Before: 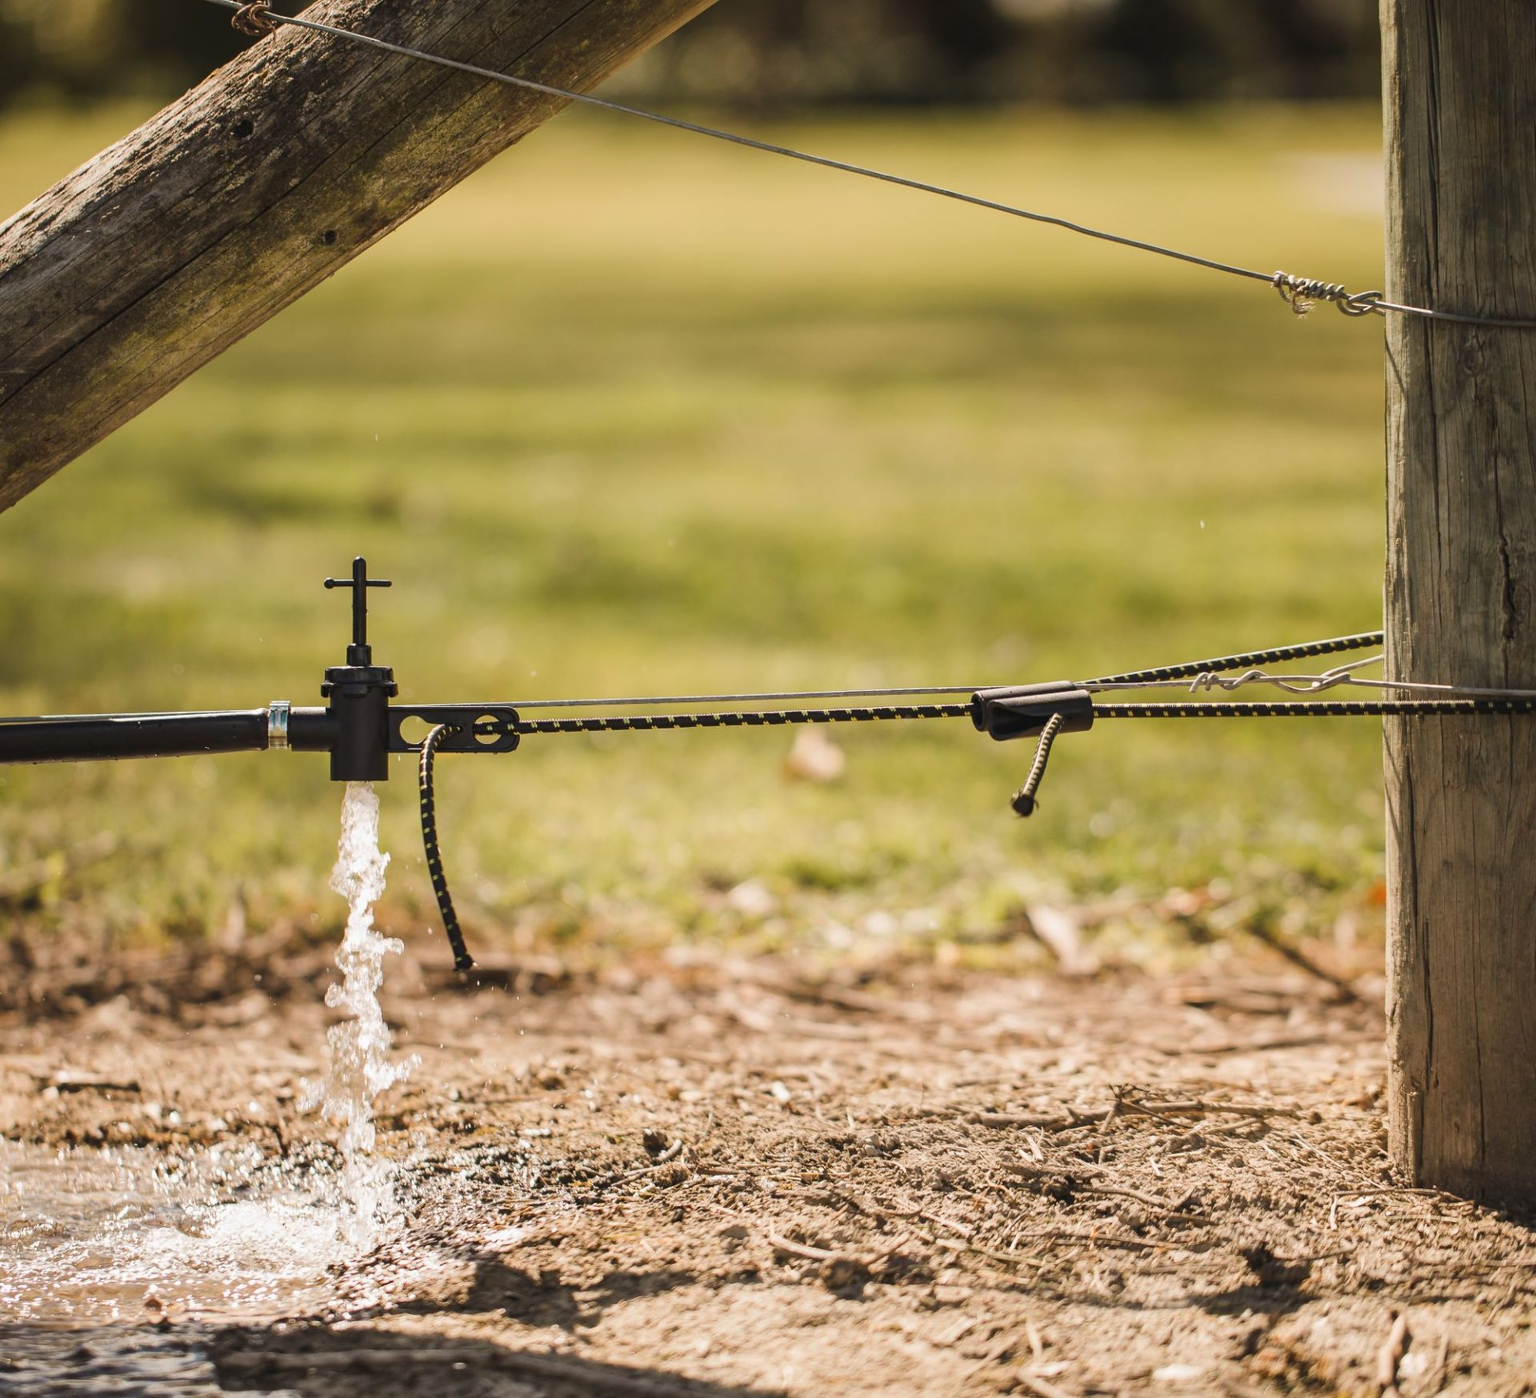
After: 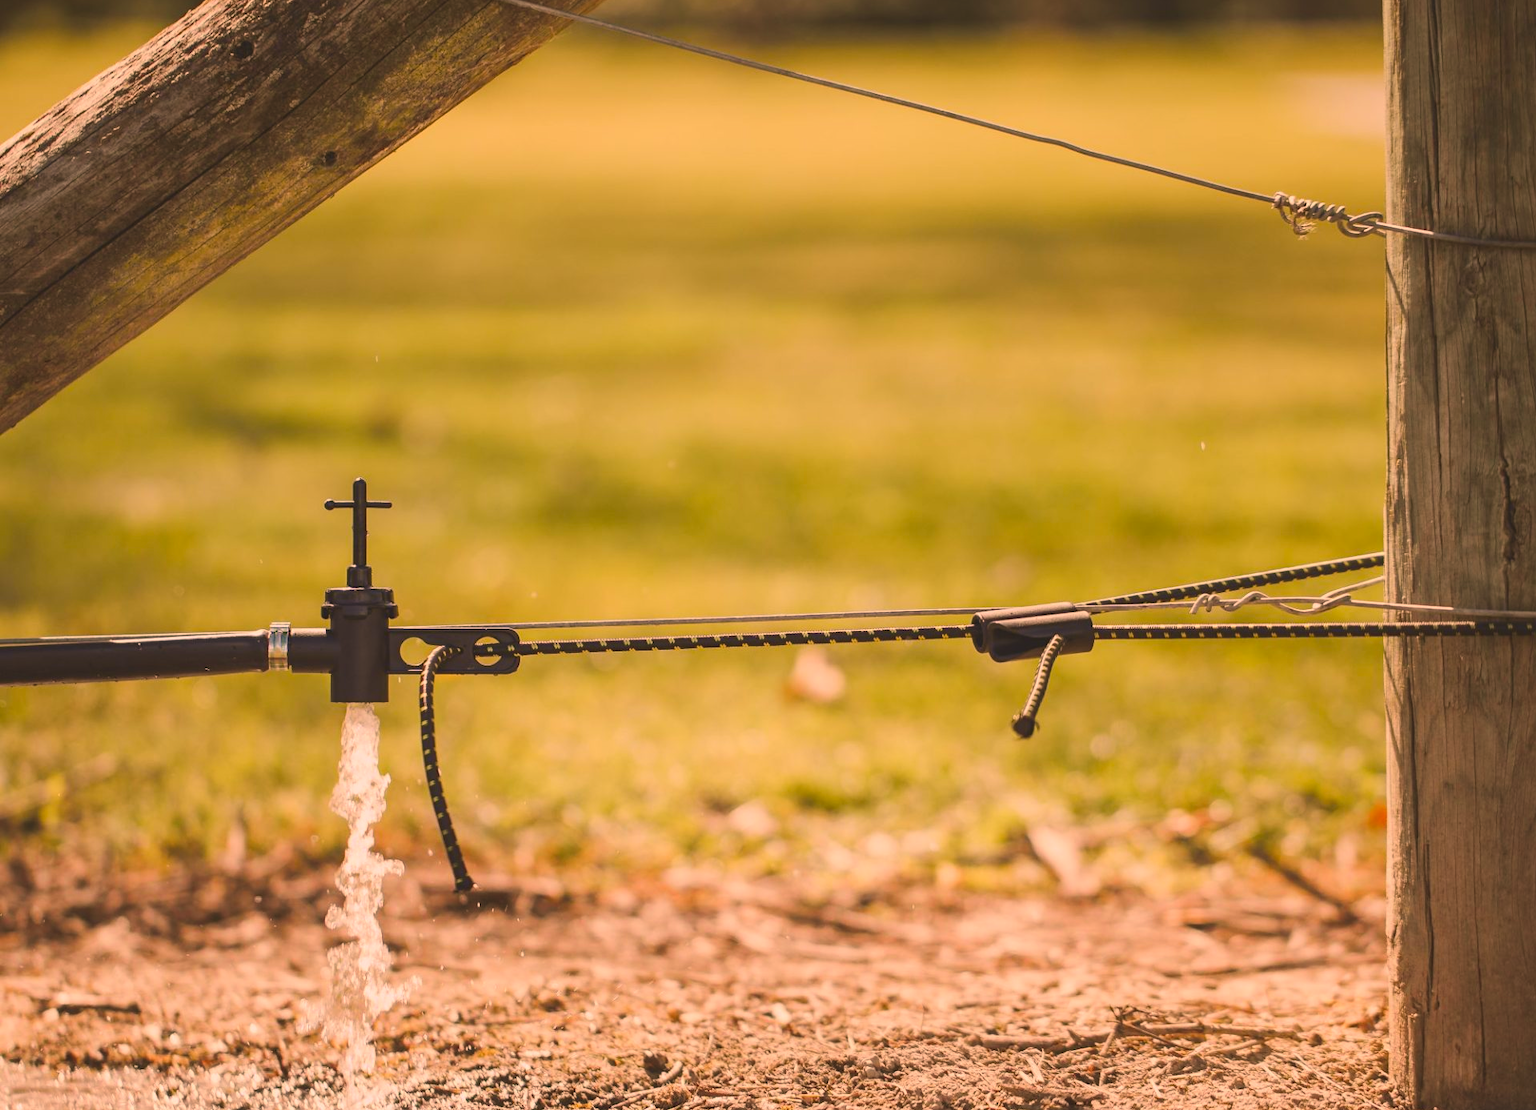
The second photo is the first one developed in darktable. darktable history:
color balance rgb: contrast -10%
exposure: black level correction -0.005, exposure 0.054 EV, compensate highlight preservation false
color correction: highlights a* 17.88, highlights b* 18.79
rotate and perspective: automatic cropping original format, crop left 0, crop top 0
crop and rotate: top 5.667%, bottom 14.937%
tone curve: curves: ch0 [(0, 0.024) (0.119, 0.146) (0.474, 0.485) (0.718, 0.739) (0.817, 0.839) (1, 0.998)]; ch1 [(0, 0) (0.377, 0.416) (0.439, 0.451) (0.477, 0.477) (0.501, 0.503) (0.538, 0.544) (0.58, 0.602) (0.664, 0.676) (0.783, 0.804) (1, 1)]; ch2 [(0, 0) (0.38, 0.405) (0.463, 0.456) (0.498, 0.497) (0.524, 0.535) (0.578, 0.576) (0.648, 0.665) (1, 1)], color space Lab, independent channels, preserve colors none
